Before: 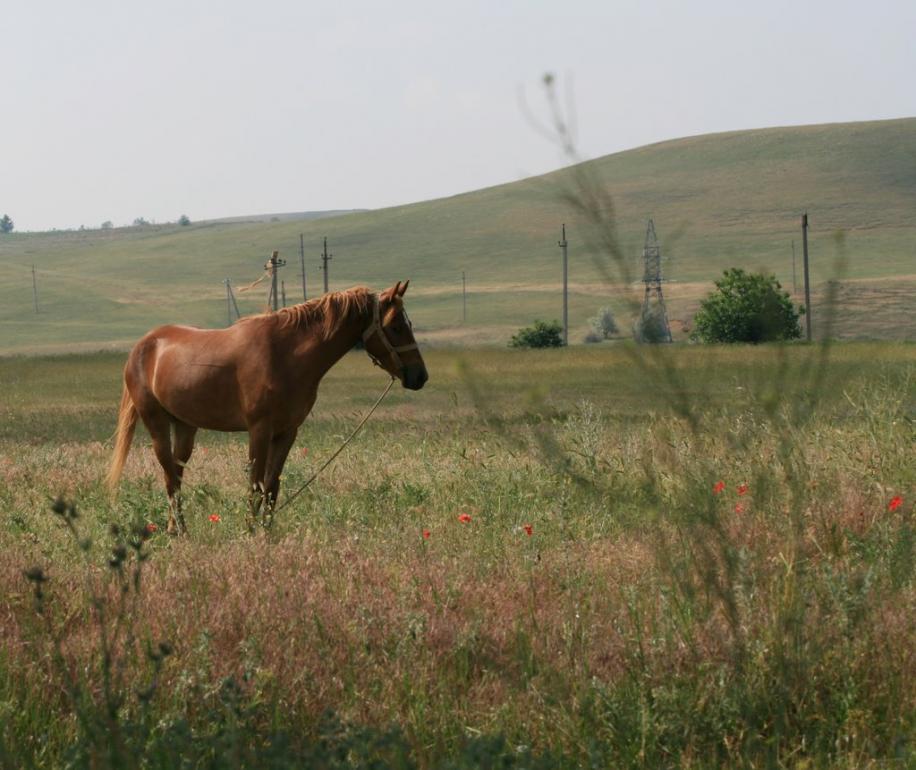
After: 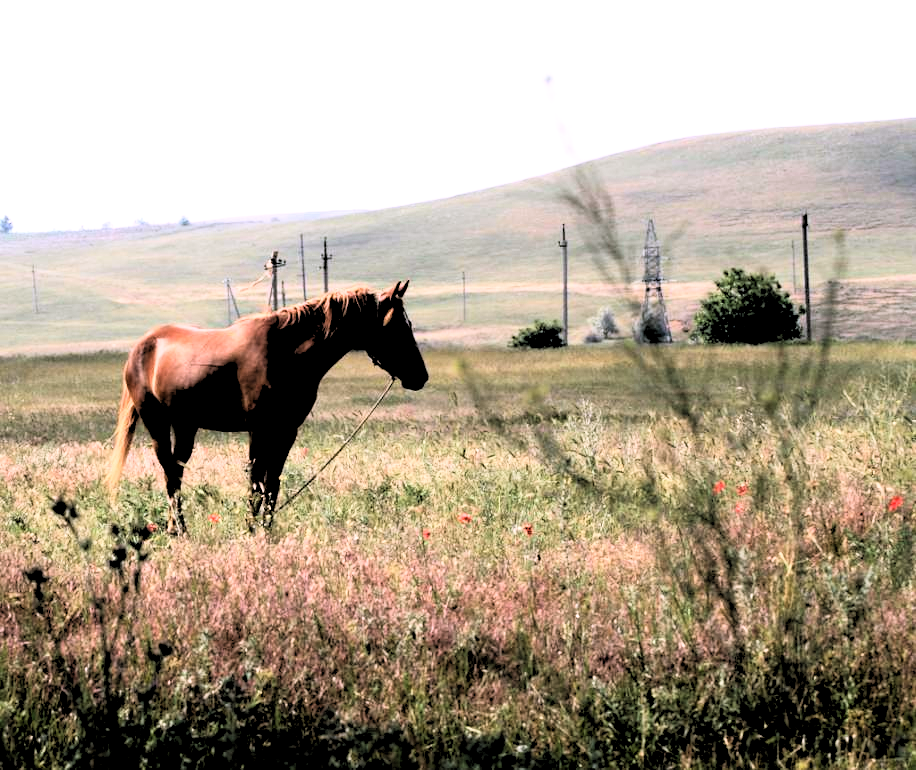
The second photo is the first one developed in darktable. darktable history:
rgb levels: levels [[0.034, 0.472, 0.904], [0, 0.5, 1], [0, 0.5, 1]]
rgb curve: curves: ch0 [(0, 0) (0.21, 0.15) (0.24, 0.21) (0.5, 0.75) (0.75, 0.96) (0.89, 0.99) (1, 1)]; ch1 [(0, 0.02) (0.21, 0.13) (0.25, 0.2) (0.5, 0.67) (0.75, 0.9) (0.89, 0.97) (1, 1)]; ch2 [(0, 0.02) (0.21, 0.13) (0.25, 0.2) (0.5, 0.67) (0.75, 0.9) (0.89, 0.97) (1, 1)], compensate middle gray true
white balance: red 1.042, blue 1.17
